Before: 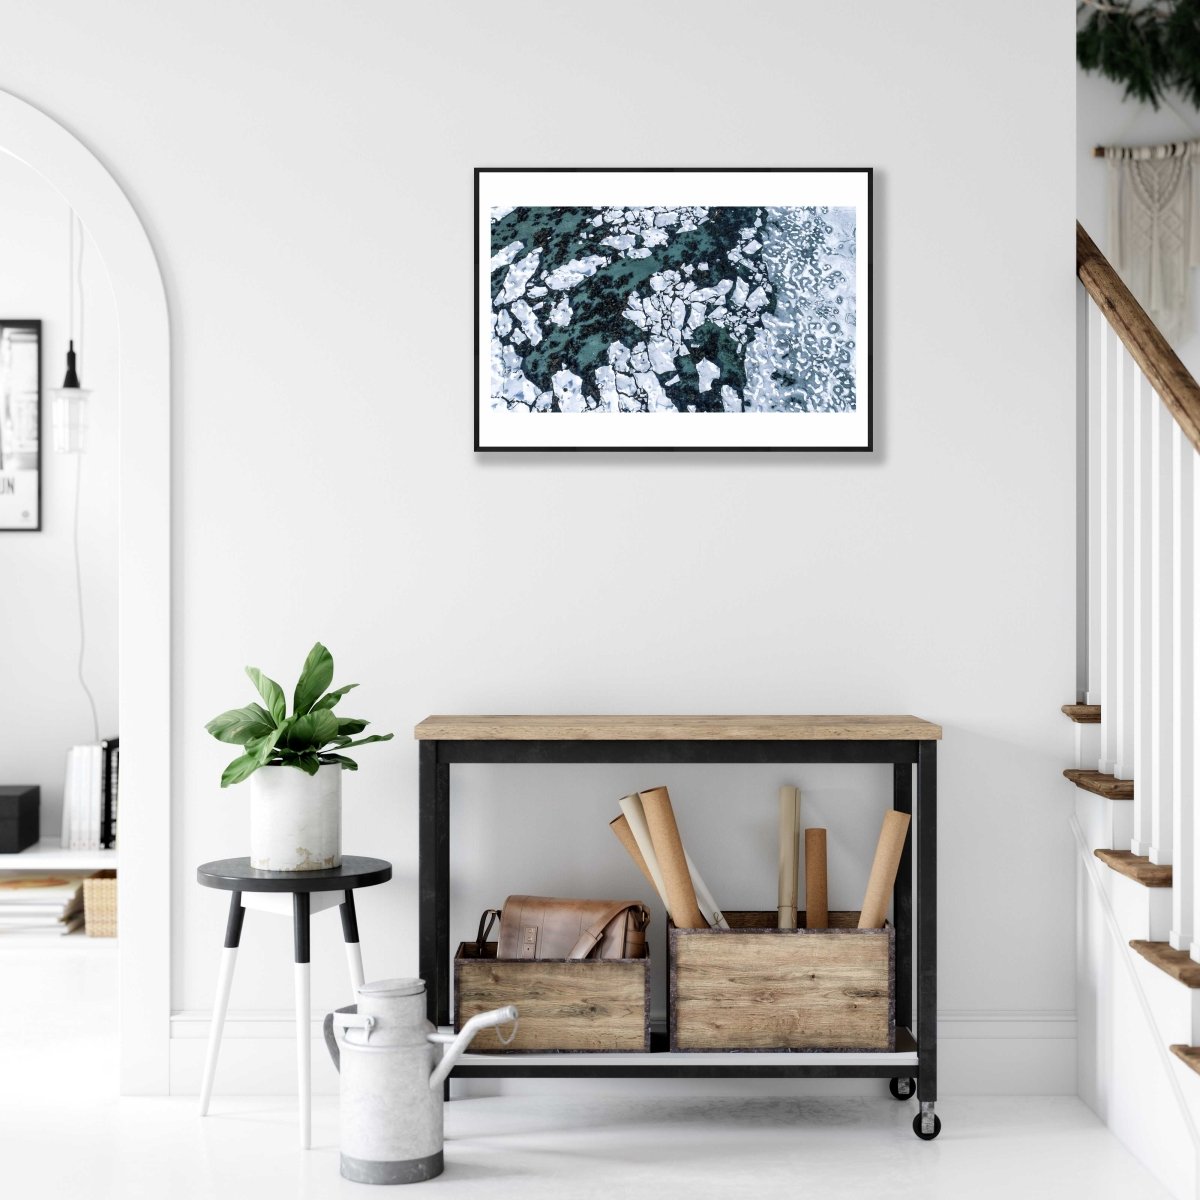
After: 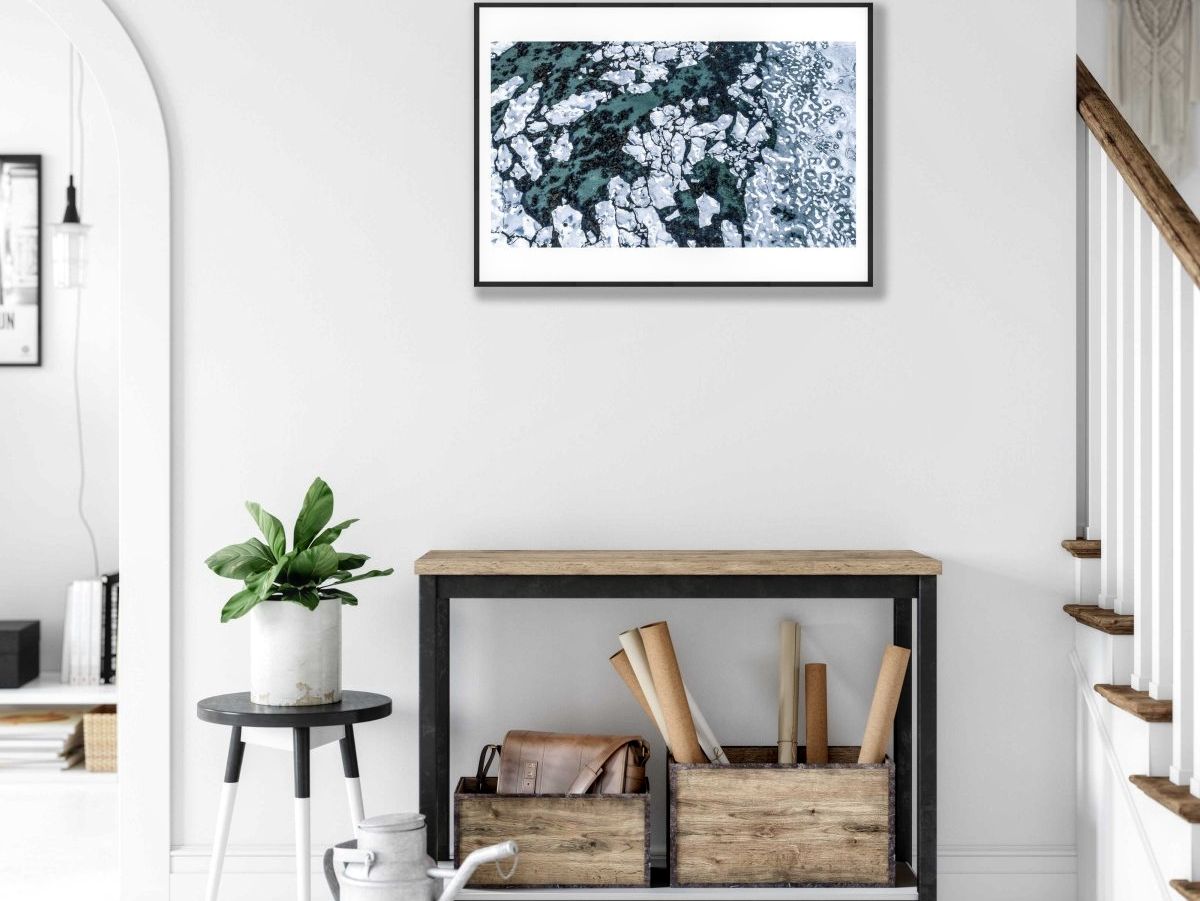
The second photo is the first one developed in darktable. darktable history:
crop: top 13.801%, bottom 11.104%
local contrast: on, module defaults
